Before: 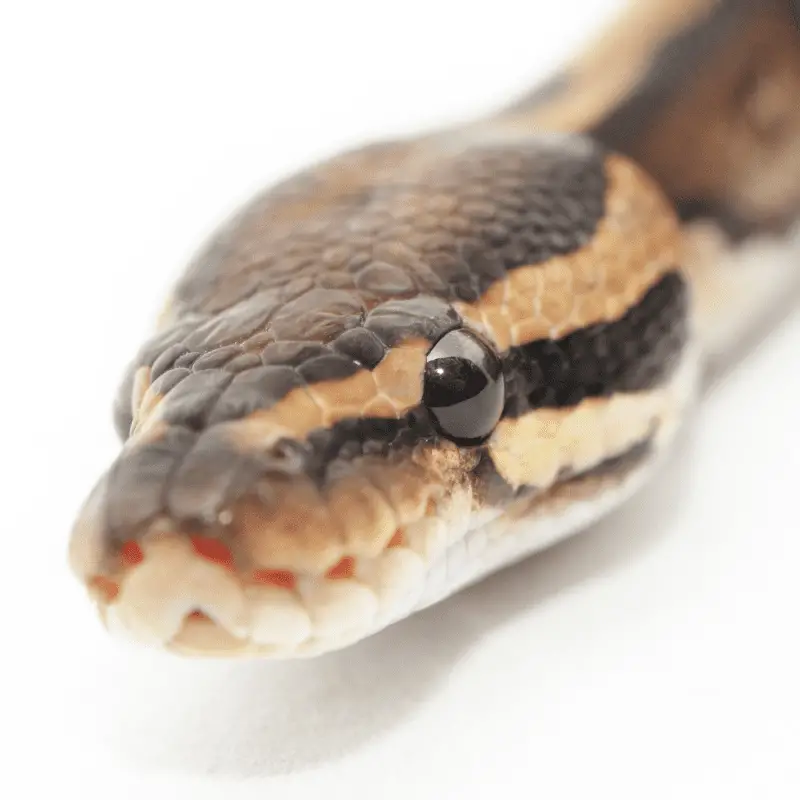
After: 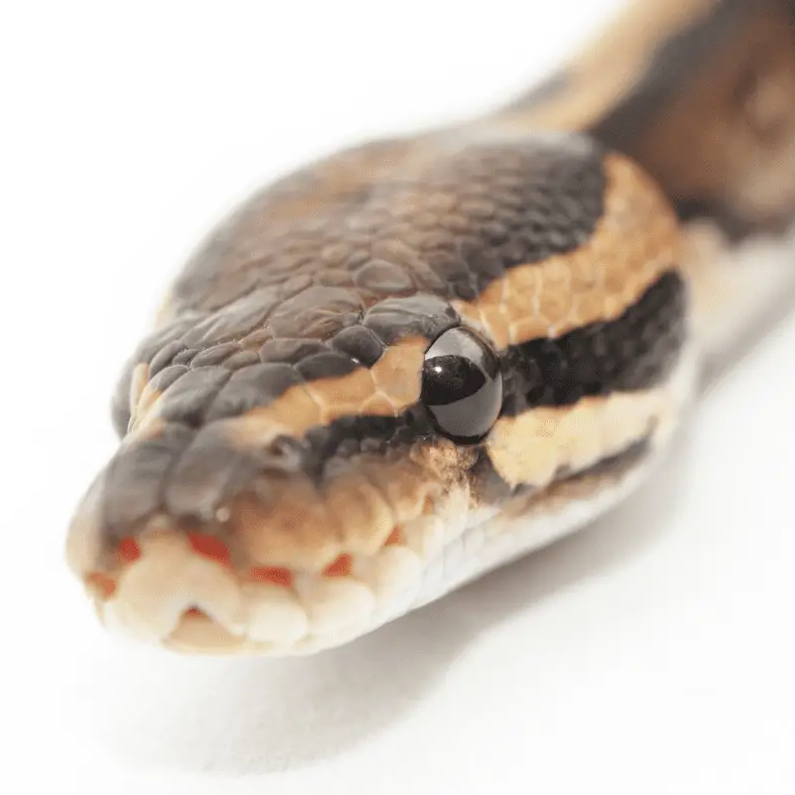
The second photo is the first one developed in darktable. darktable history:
crop and rotate: angle -0.294°
